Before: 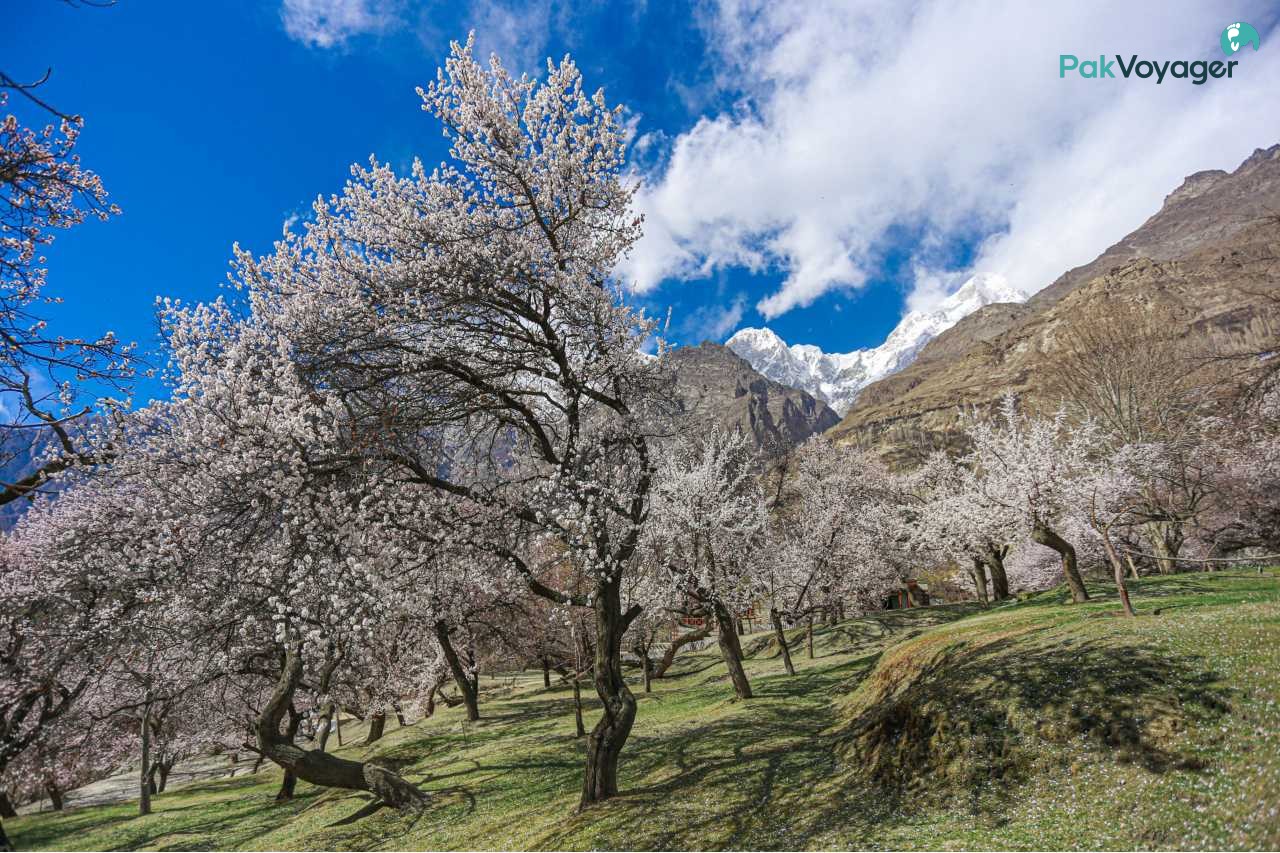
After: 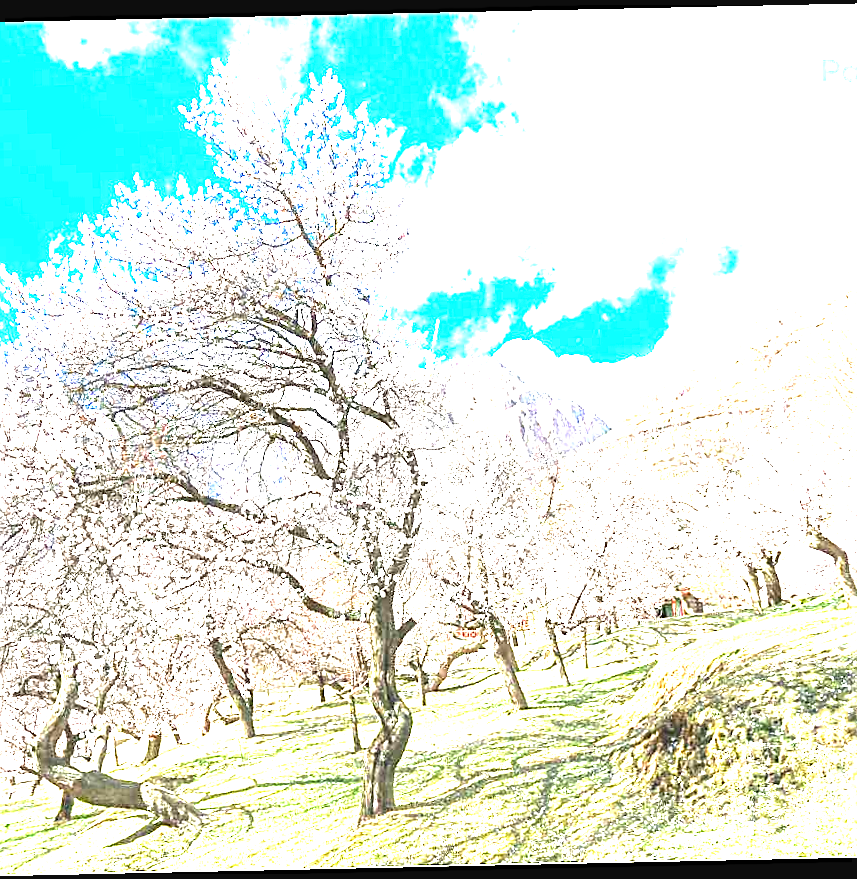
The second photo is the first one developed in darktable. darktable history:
sharpen: on, module defaults
rotate and perspective: rotation -1.24°, automatic cropping off
exposure: black level correction 0, exposure 4 EV, compensate exposure bias true, compensate highlight preservation false
crop and rotate: left 18.442%, right 15.508%
local contrast: mode bilateral grid, contrast 10, coarseness 25, detail 110%, midtone range 0.2
